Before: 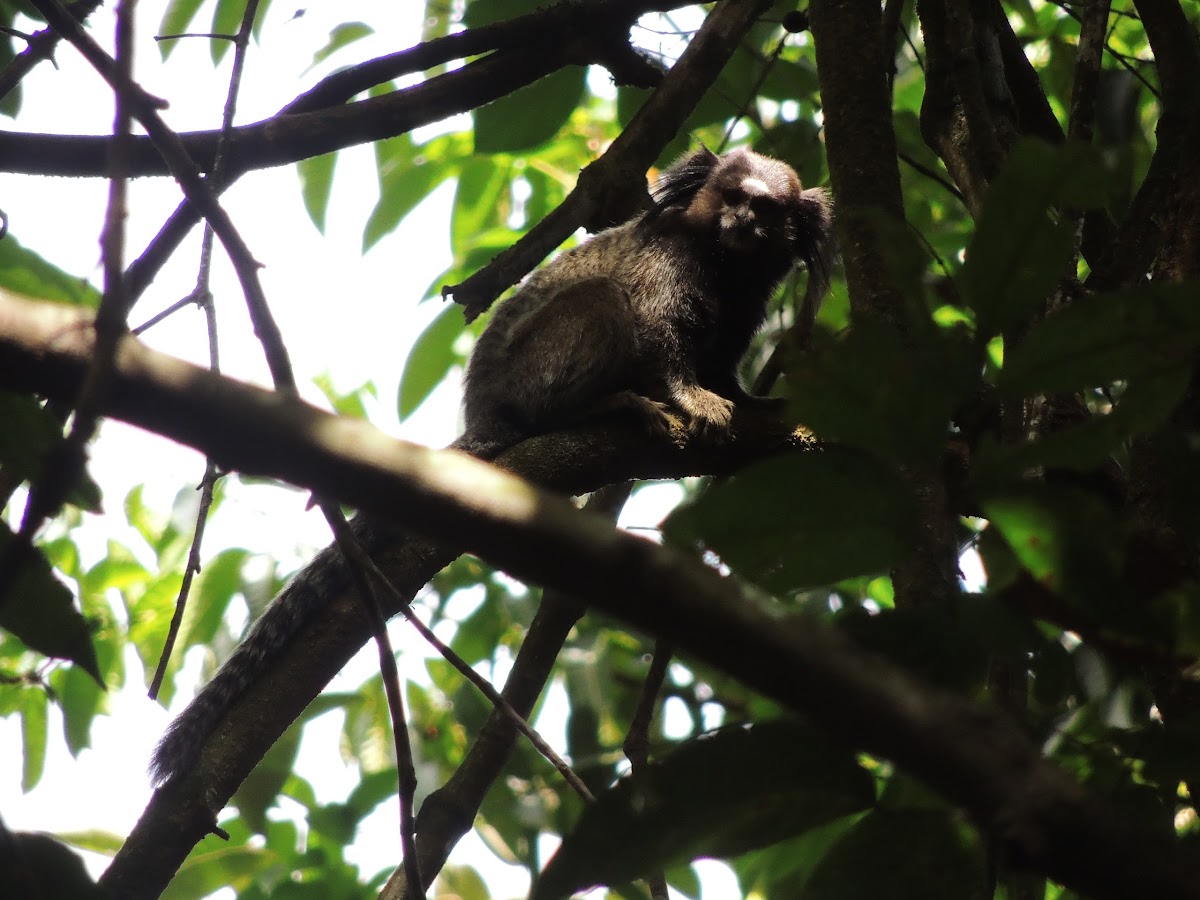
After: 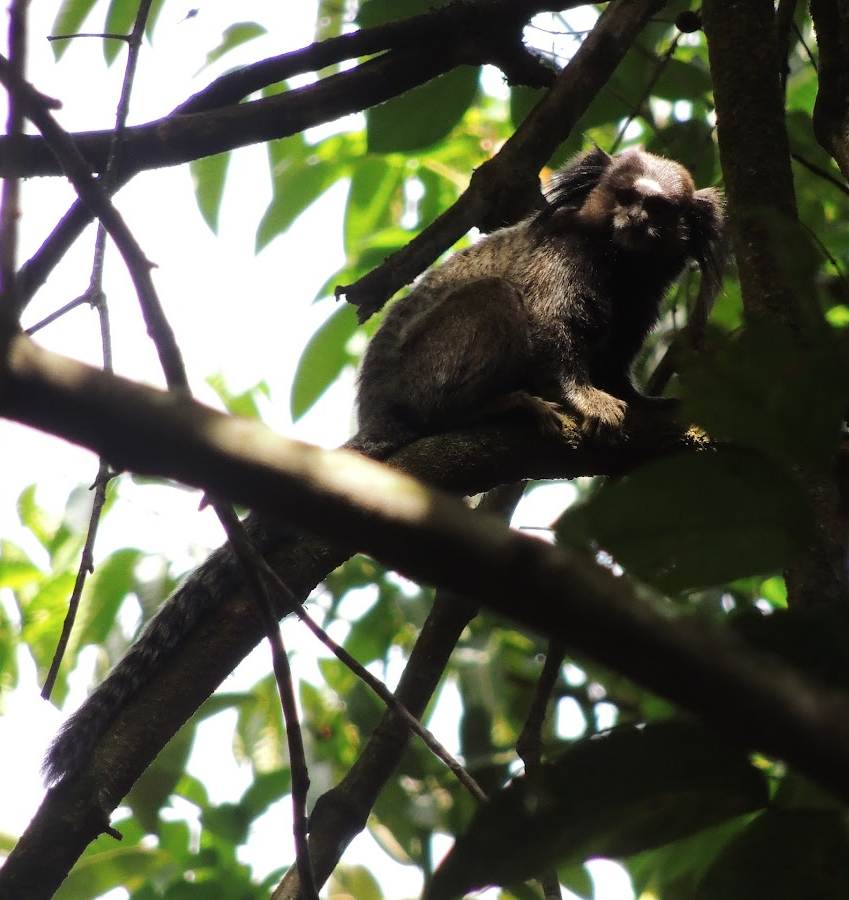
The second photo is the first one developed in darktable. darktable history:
crop and rotate: left 8.939%, right 20.265%
